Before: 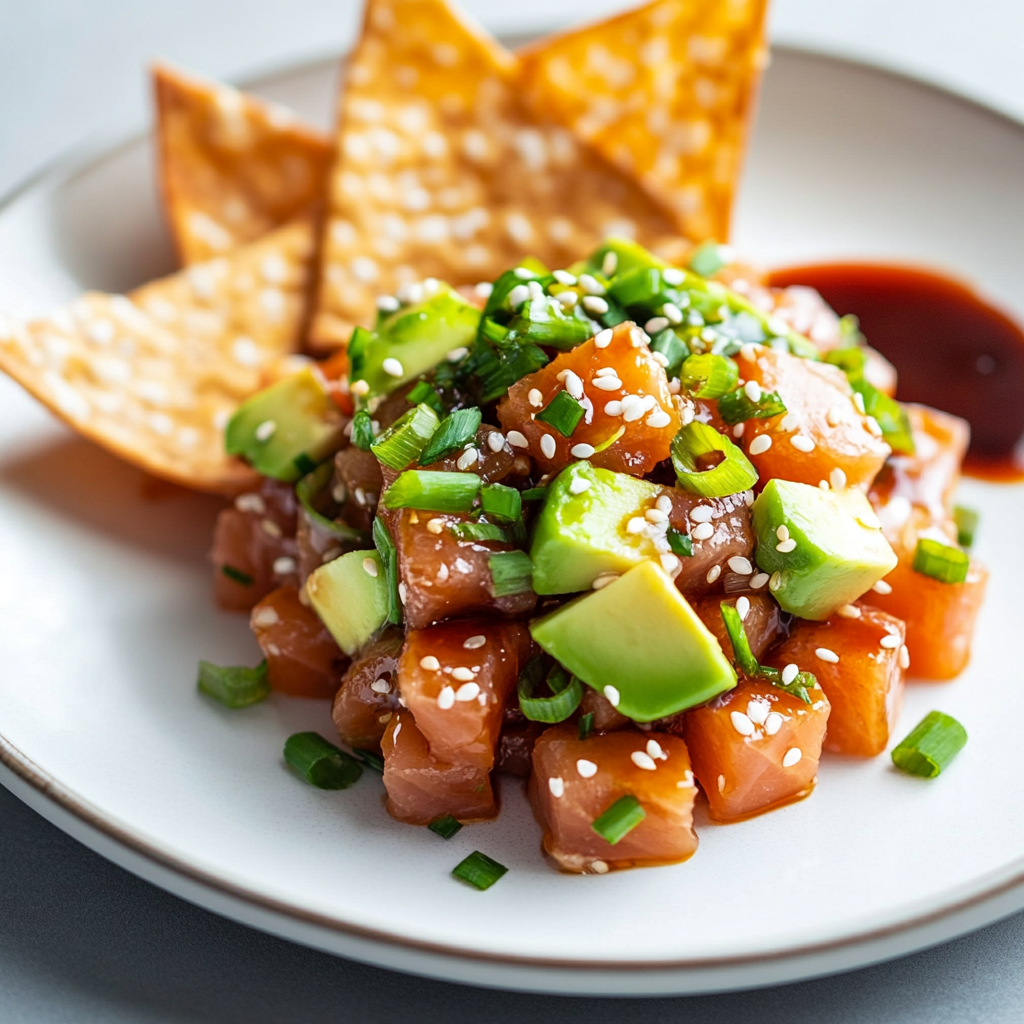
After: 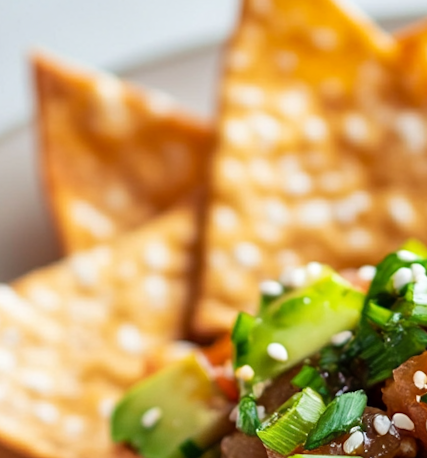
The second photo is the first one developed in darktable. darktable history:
crop and rotate: left 10.817%, top 0.062%, right 47.194%, bottom 53.626%
rotate and perspective: rotation -1°, crop left 0.011, crop right 0.989, crop top 0.025, crop bottom 0.975
